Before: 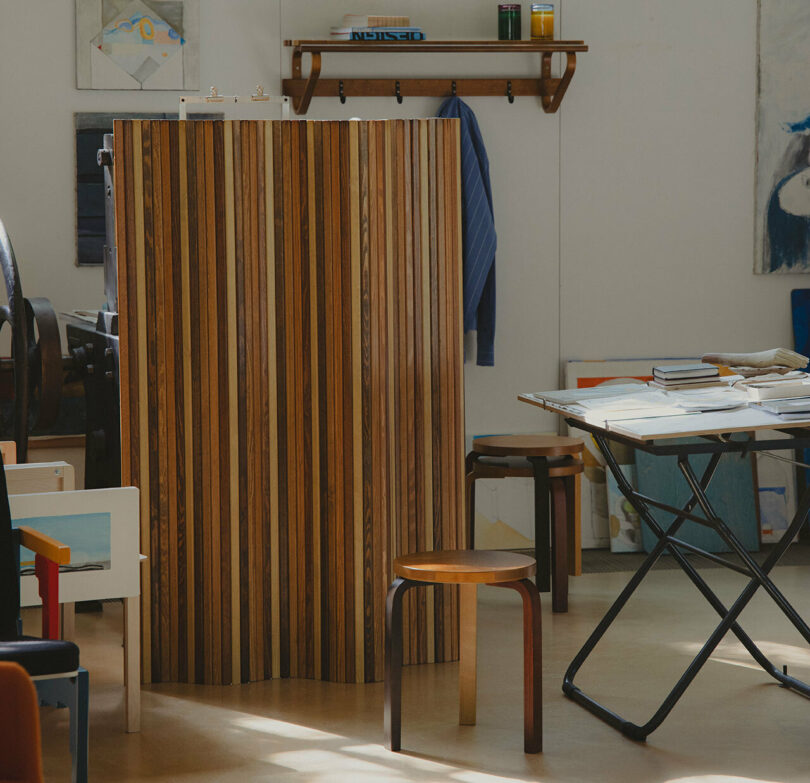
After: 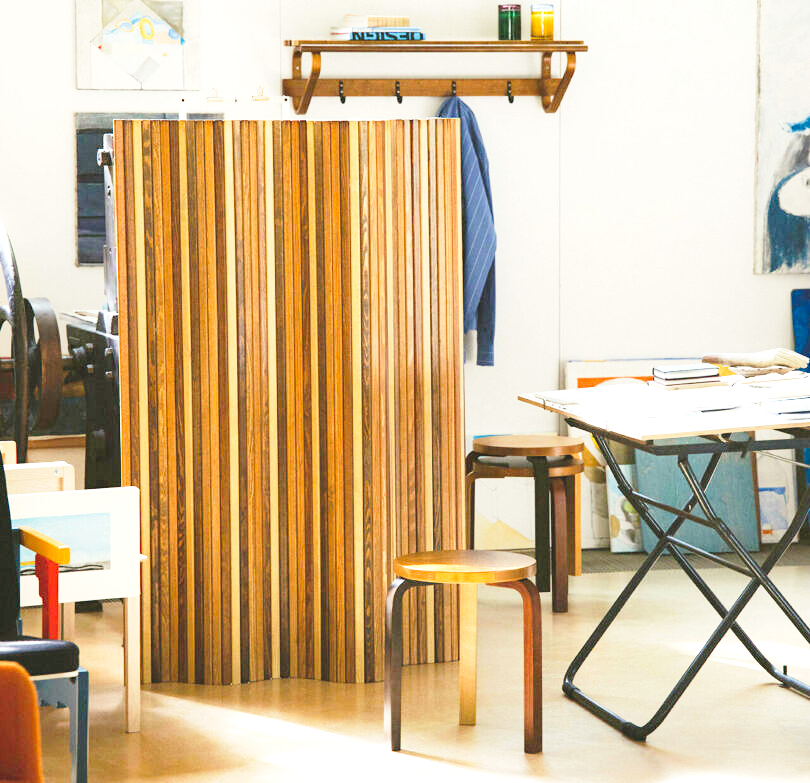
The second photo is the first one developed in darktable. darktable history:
exposure: black level correction 0.001, exposure 1.811 EV, compensate exposure bias true, compensate highlight preservation false
base curve: curves: ch0 [(0, 0) (0.028, 0.03) (0.121, 0.232) (0.46, 0.748) (0.859, 0.968) (1, 1)], preserve colors none
